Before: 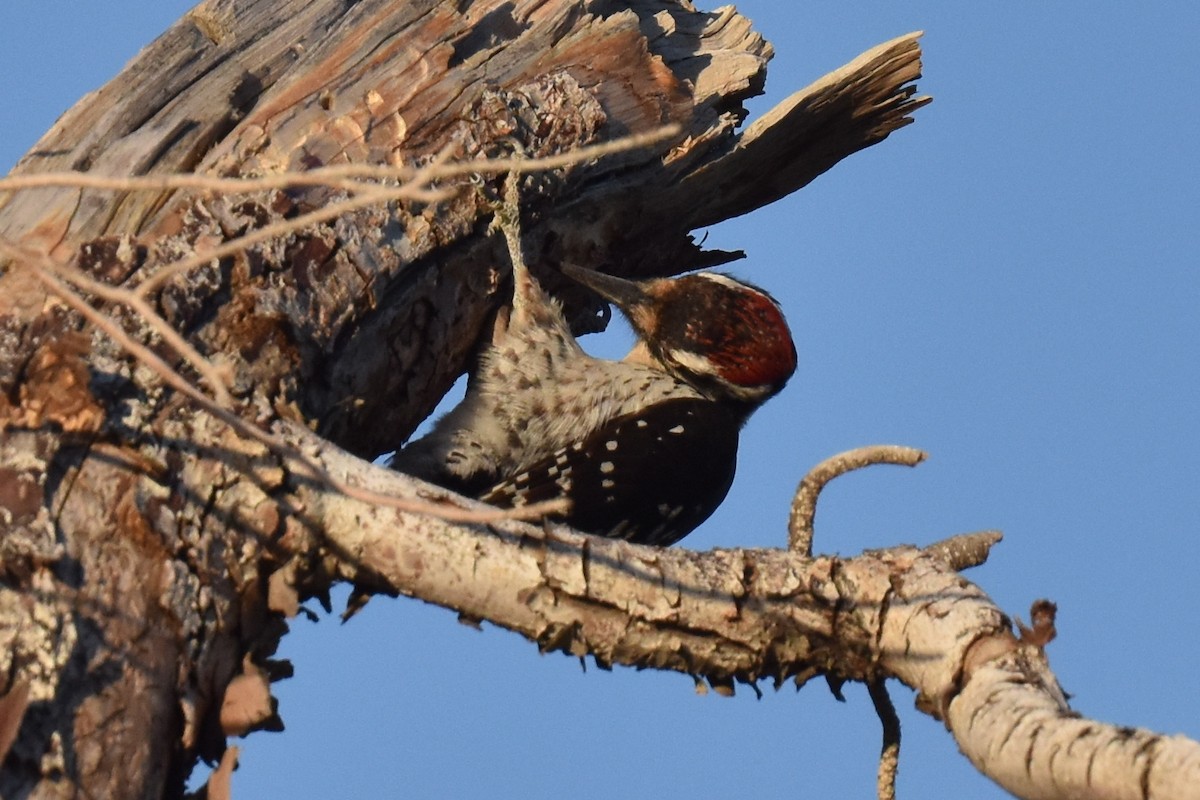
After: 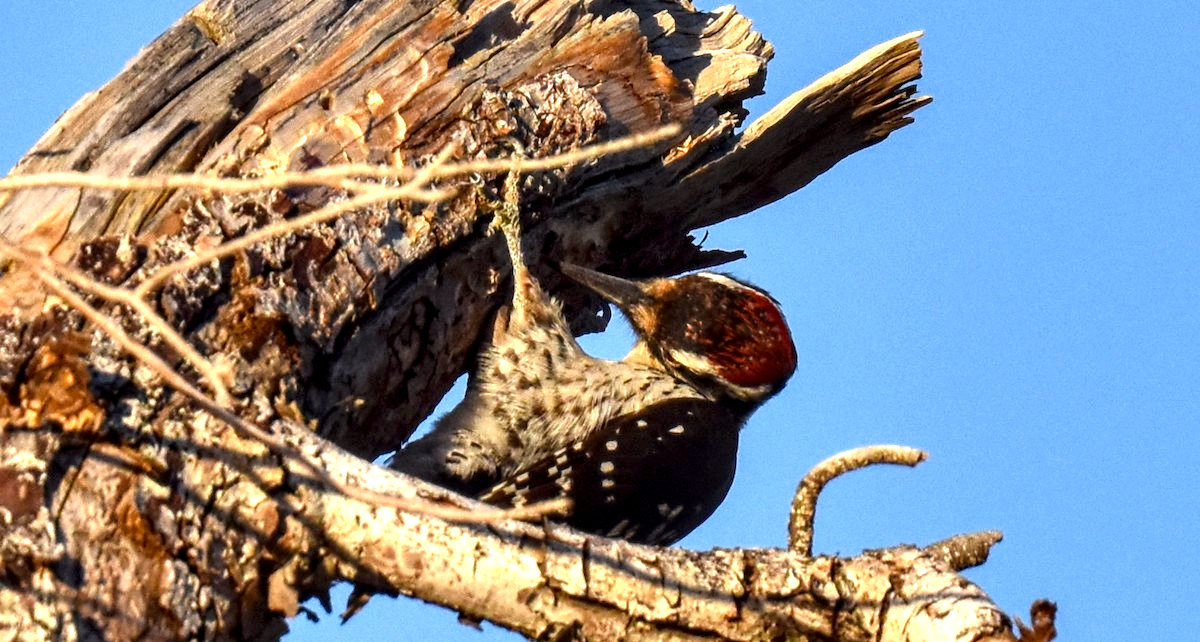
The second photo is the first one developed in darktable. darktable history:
crop: bottom 19.655%
local contrast: highlights 79%, shadows 56%, detail 173%, midtone range 0.432
color balance rgb: shadows lift › chroma 1.037%, shadows lift › hue 31.54°, perceptual saturation grading › global saturation 29.957%, perceptual brilliance grading › global brilliance 24.873%
